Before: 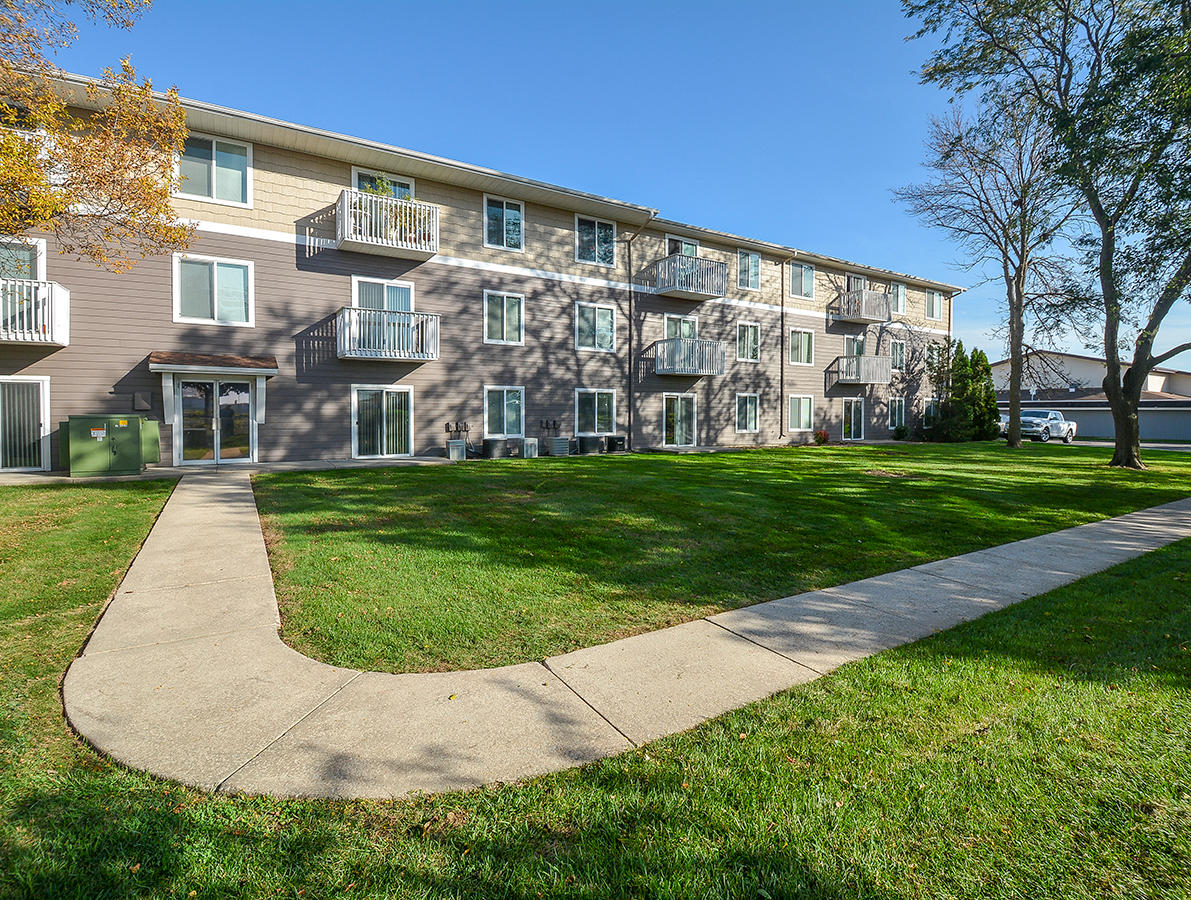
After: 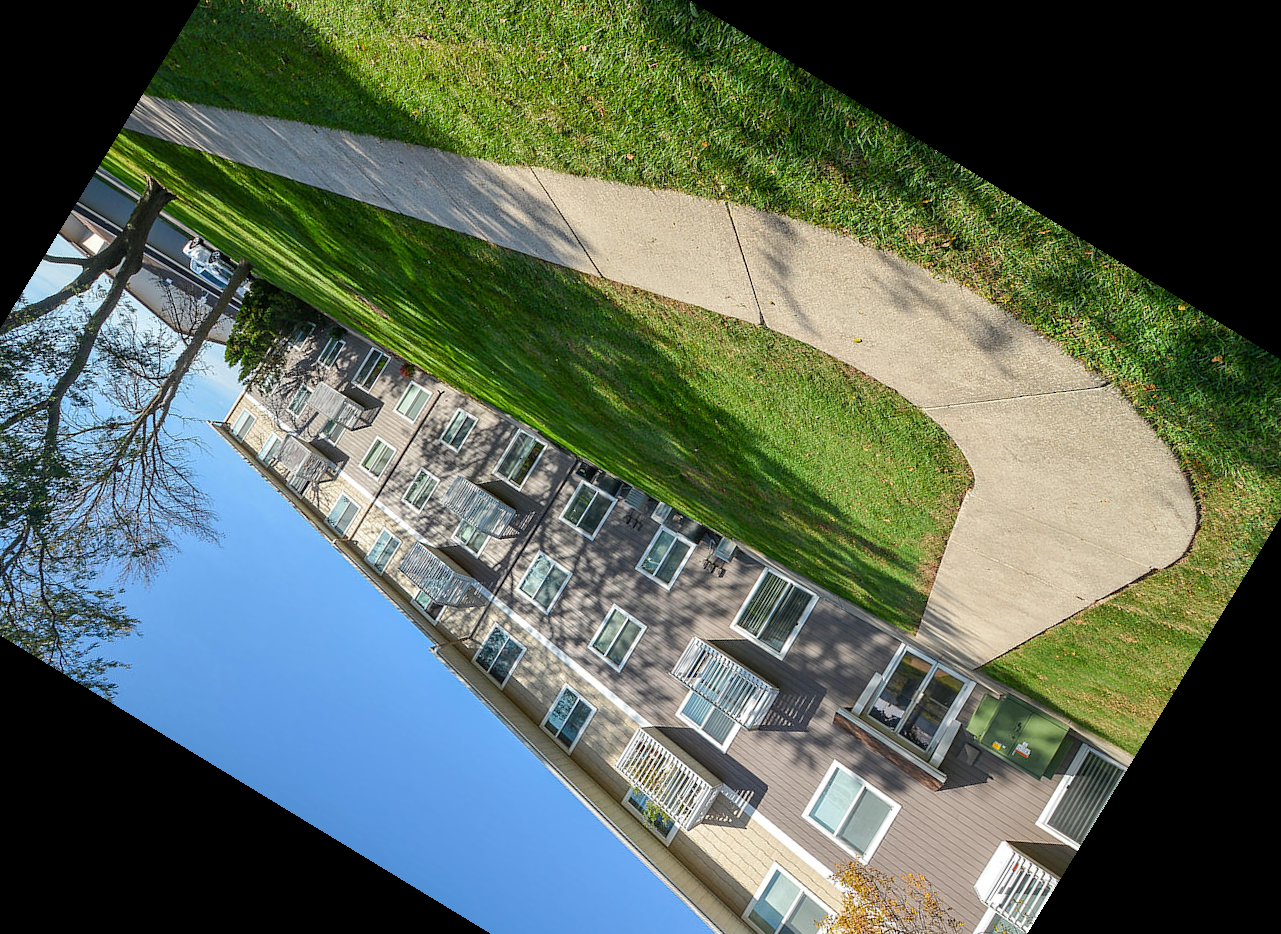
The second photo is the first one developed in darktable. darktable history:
crop and rotate: angle 148.68°, left 9.111%, top 15.603%, right 4.588%, bottom 17.041%
tone equalizer: on, module defaults
